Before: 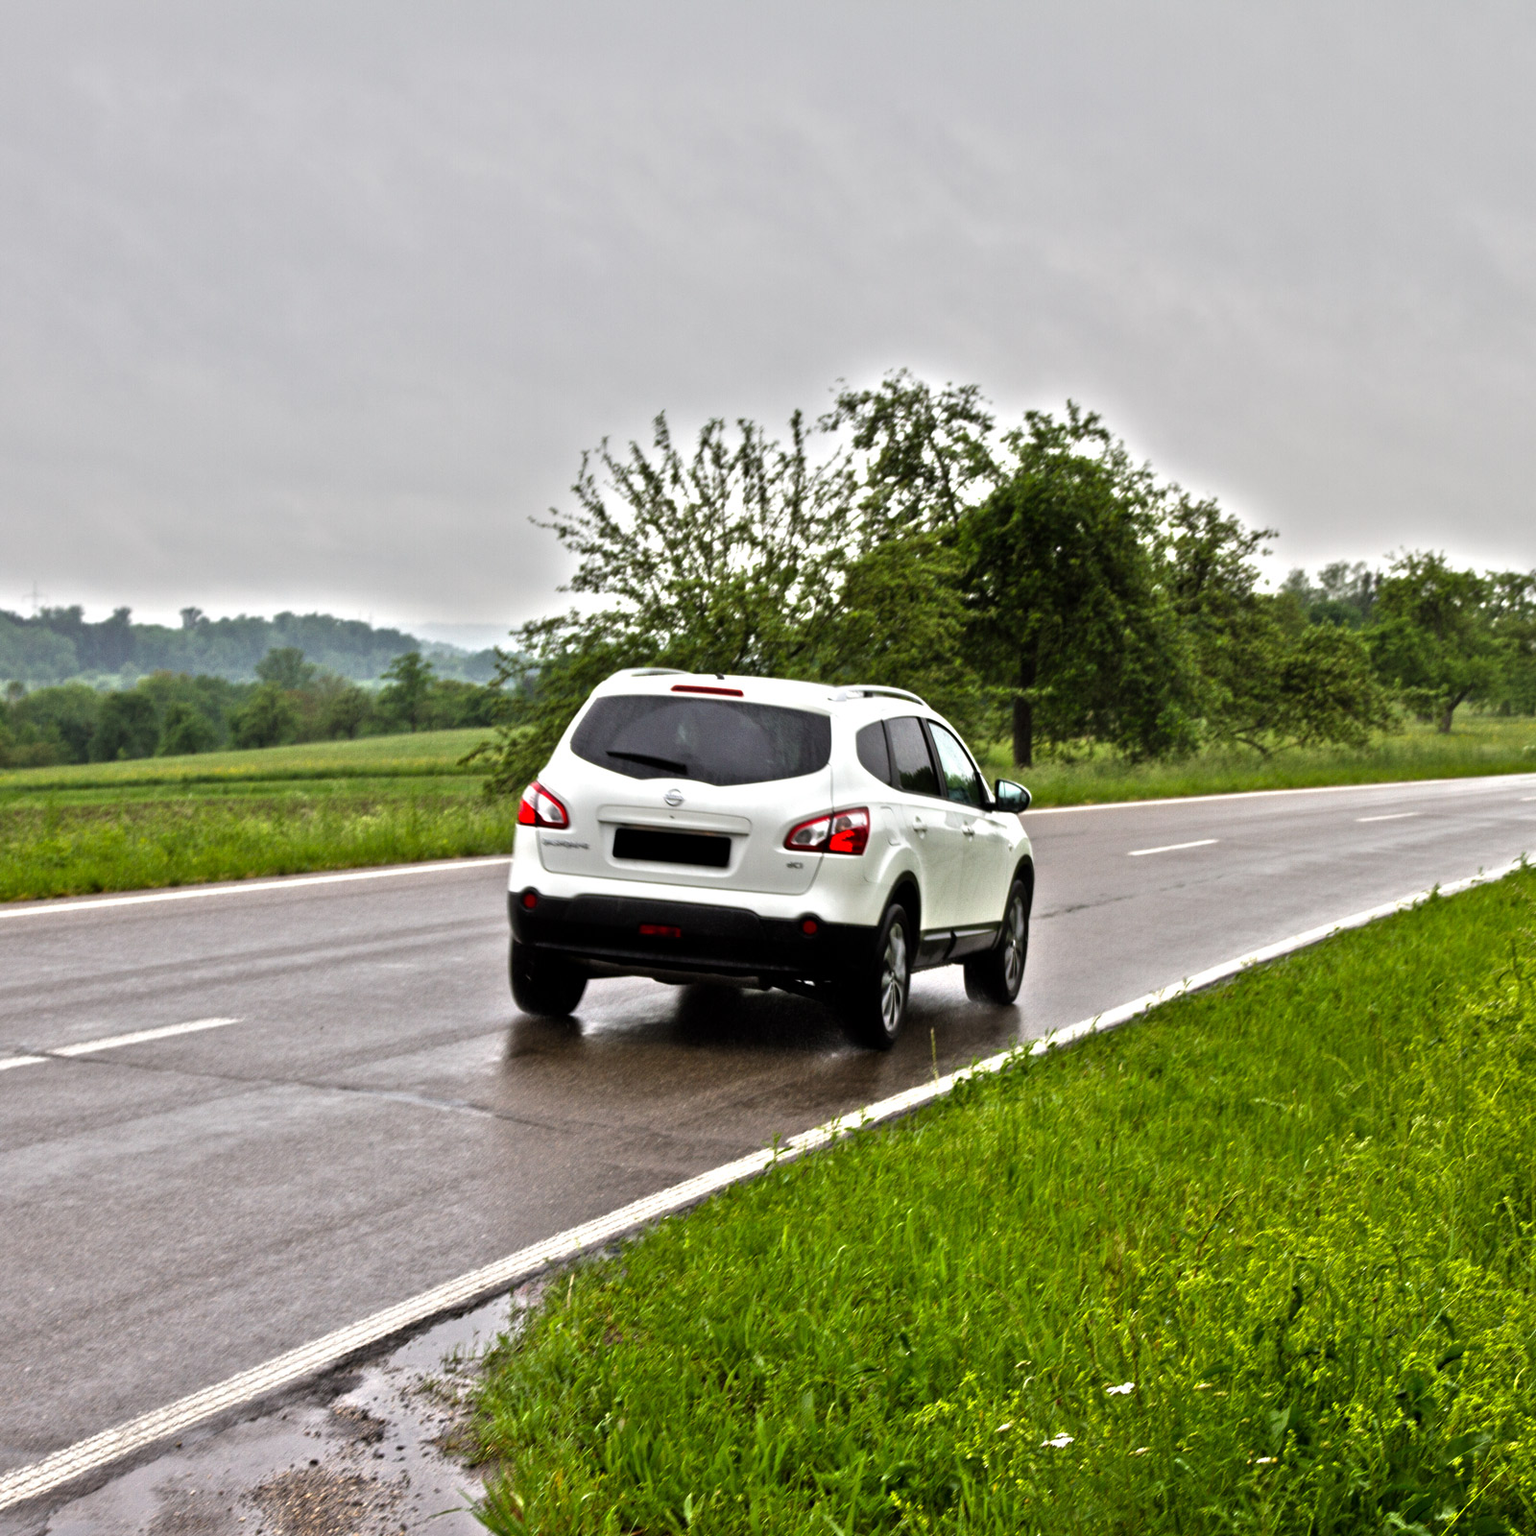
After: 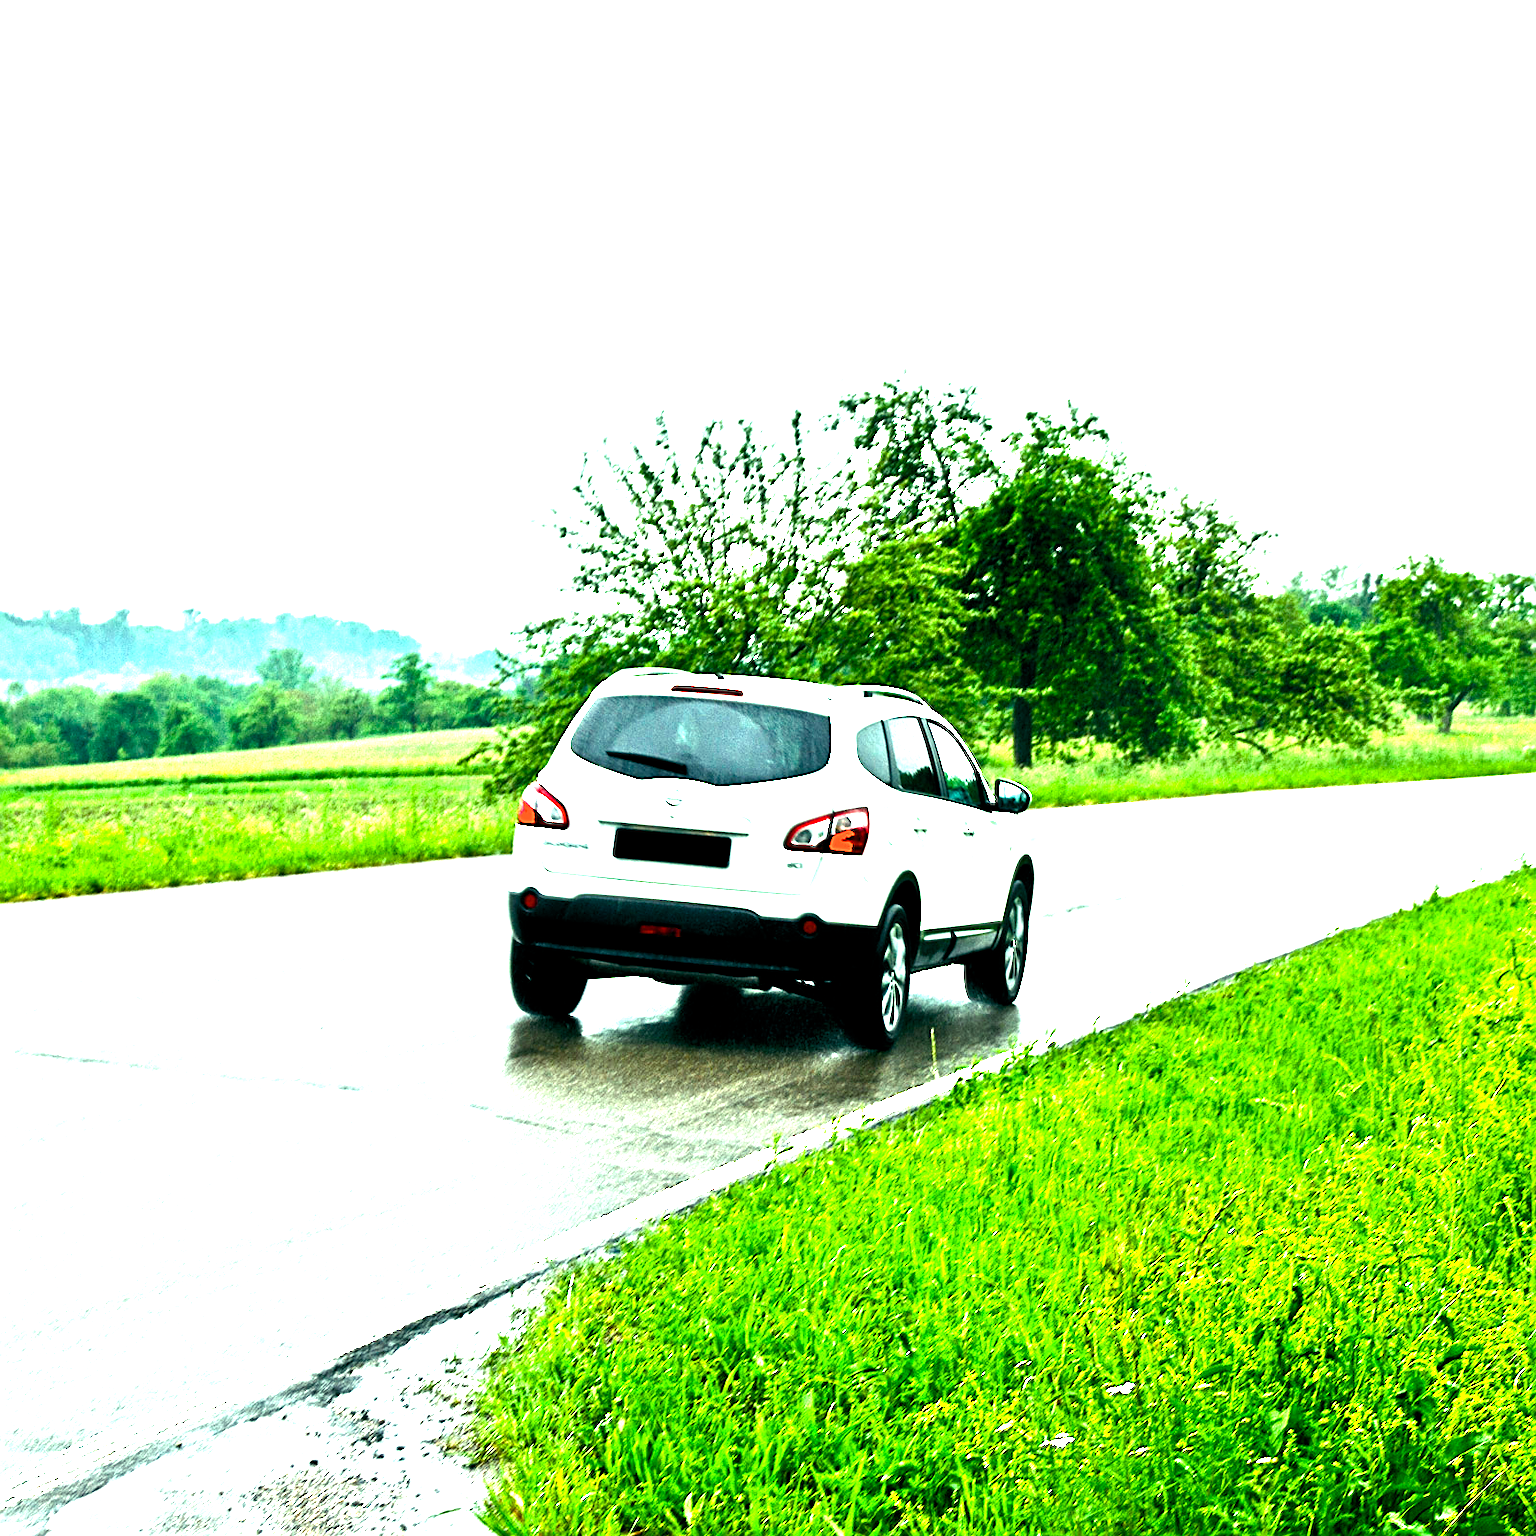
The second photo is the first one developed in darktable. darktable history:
color balance rgb: shadows lift › luminance -7.7%, shadows lift › chroma 2.13%, shadows lift › hue 165.27°, power › luminance -7.77%, power › chroma 1.1%, power › hue 215.88°, highlights gain › luminance 15.15%, highlights gain › chroma 7%, highlights gain › hue 125.57°, global offset › luminance -0.33%, global offset › chroma 0.11%, global offset › hue 165.27°, perceptual saturation grading › global saturation 24.42%, perceptual saturation grading › highlights -24.42%, perceptual saturation grading › mid-tones 24.42%, perceptual saturation grading › shadows 40%, perceptual brilliance grading › global brilliance -5%, perceptual brilliance grading › highlights 24.42%, perceptual brilliance grading › mid-tones 7%, perceptual brilliance grading › shadows -5%
sharpen: on, module defaults
color calibration: illuminant Planckian (black body), adaptation linear Bradford (ICC v4), x 0.364, y 0.367, temperature 4417.56 K, saturation algorithm version 1 (2020)
exposure: black level correction 0, exposure 1.625 EV, compensate exposure bias true, compensate highlight preservation false
